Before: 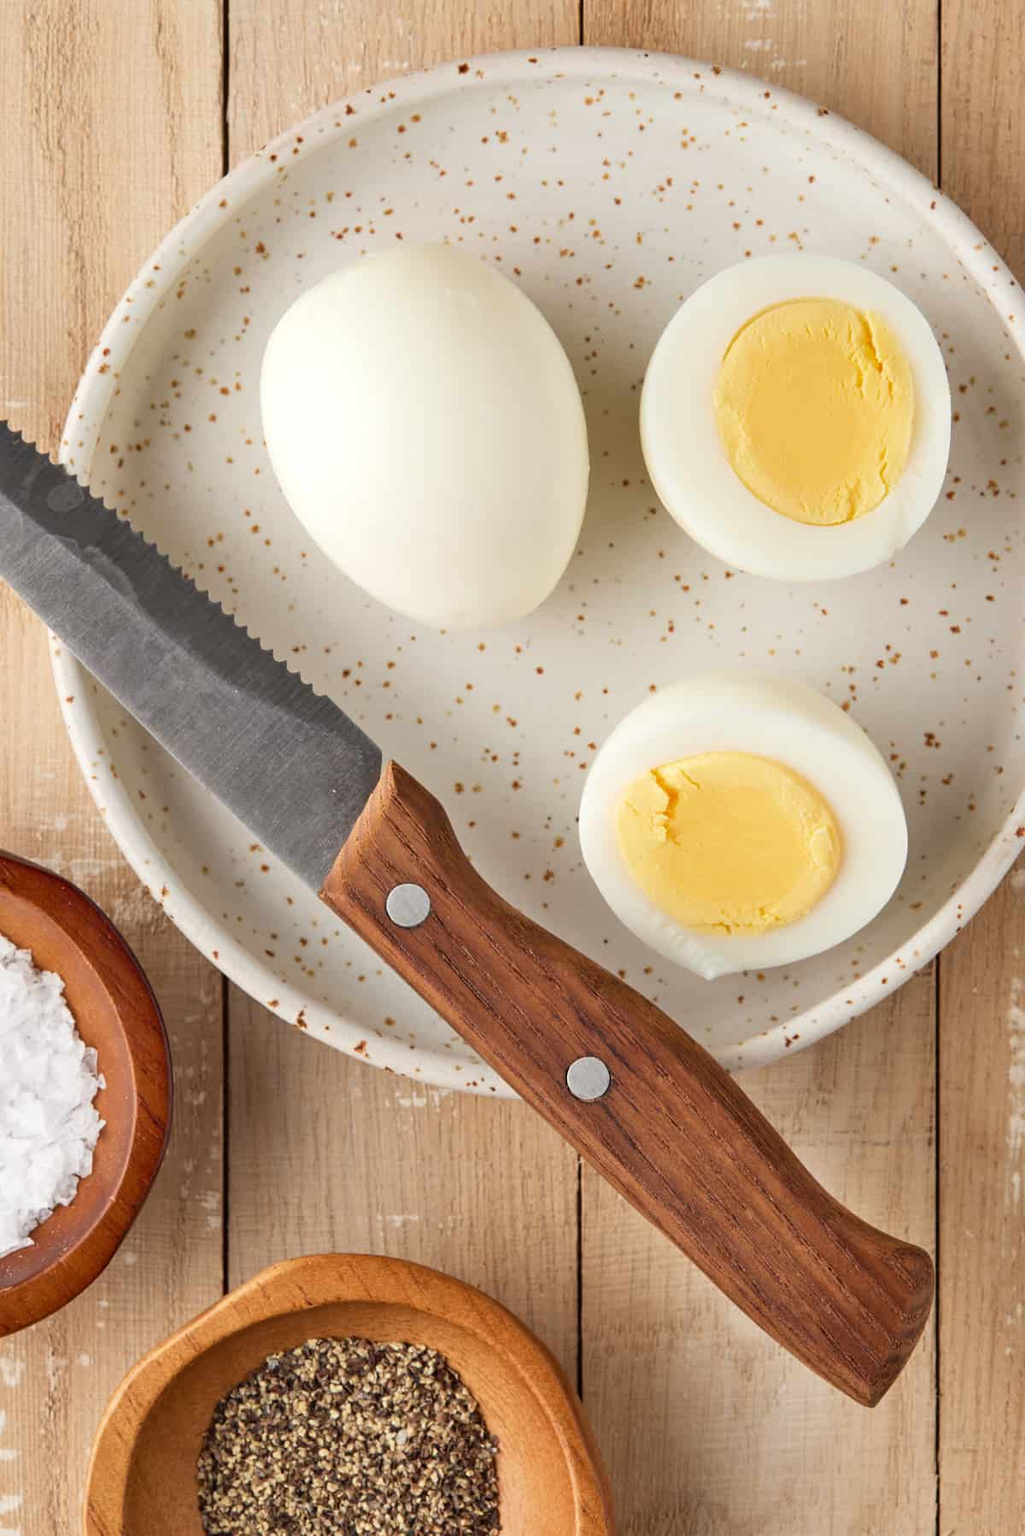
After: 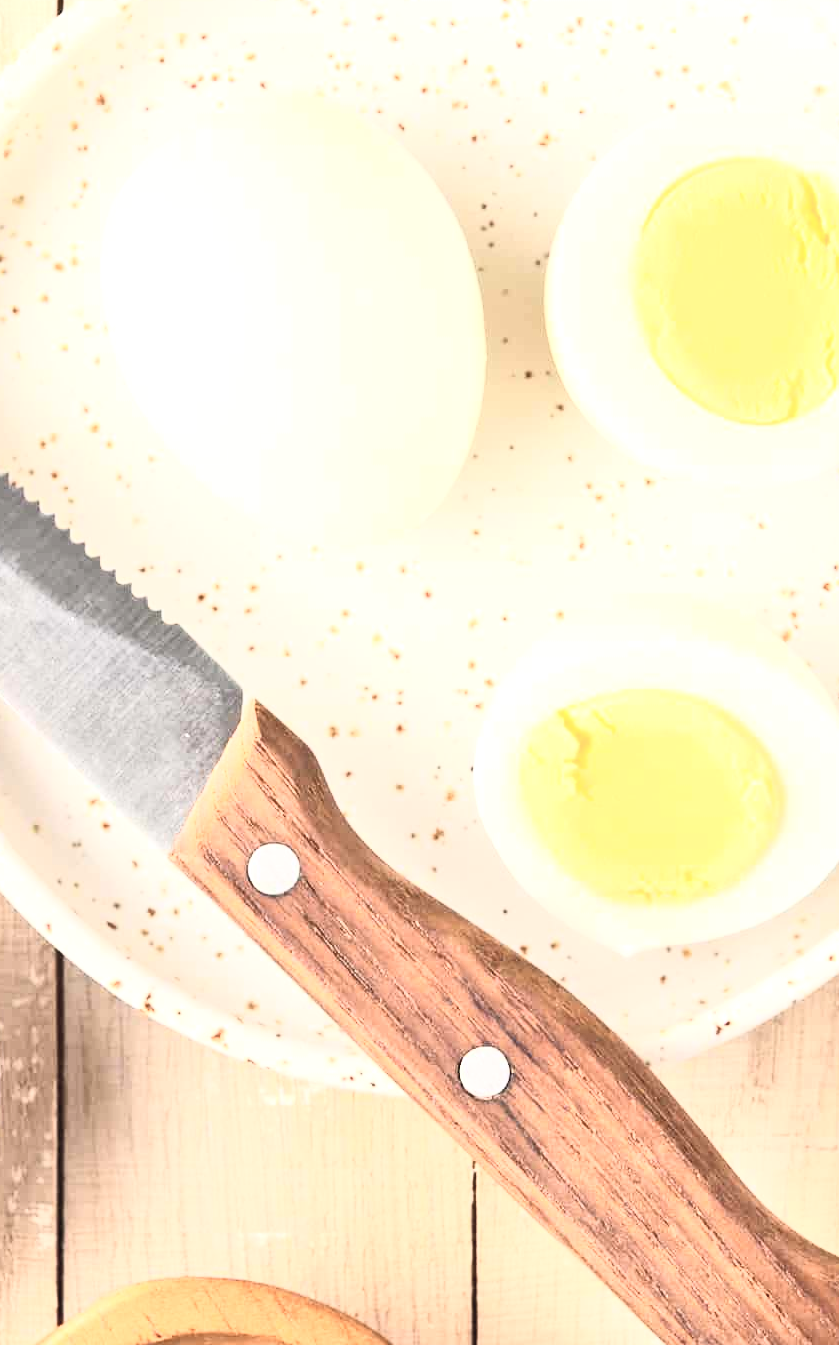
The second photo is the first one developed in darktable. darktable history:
contrast brightness saturation: contrast 0.43, brightness 0.56, saturation -0.19
crop and rotate: left 17.046%, top 10.659%, right 12.989%, bottom 14.553%
exposure: exposure 0.95 EV, compensate highlight preservation false
